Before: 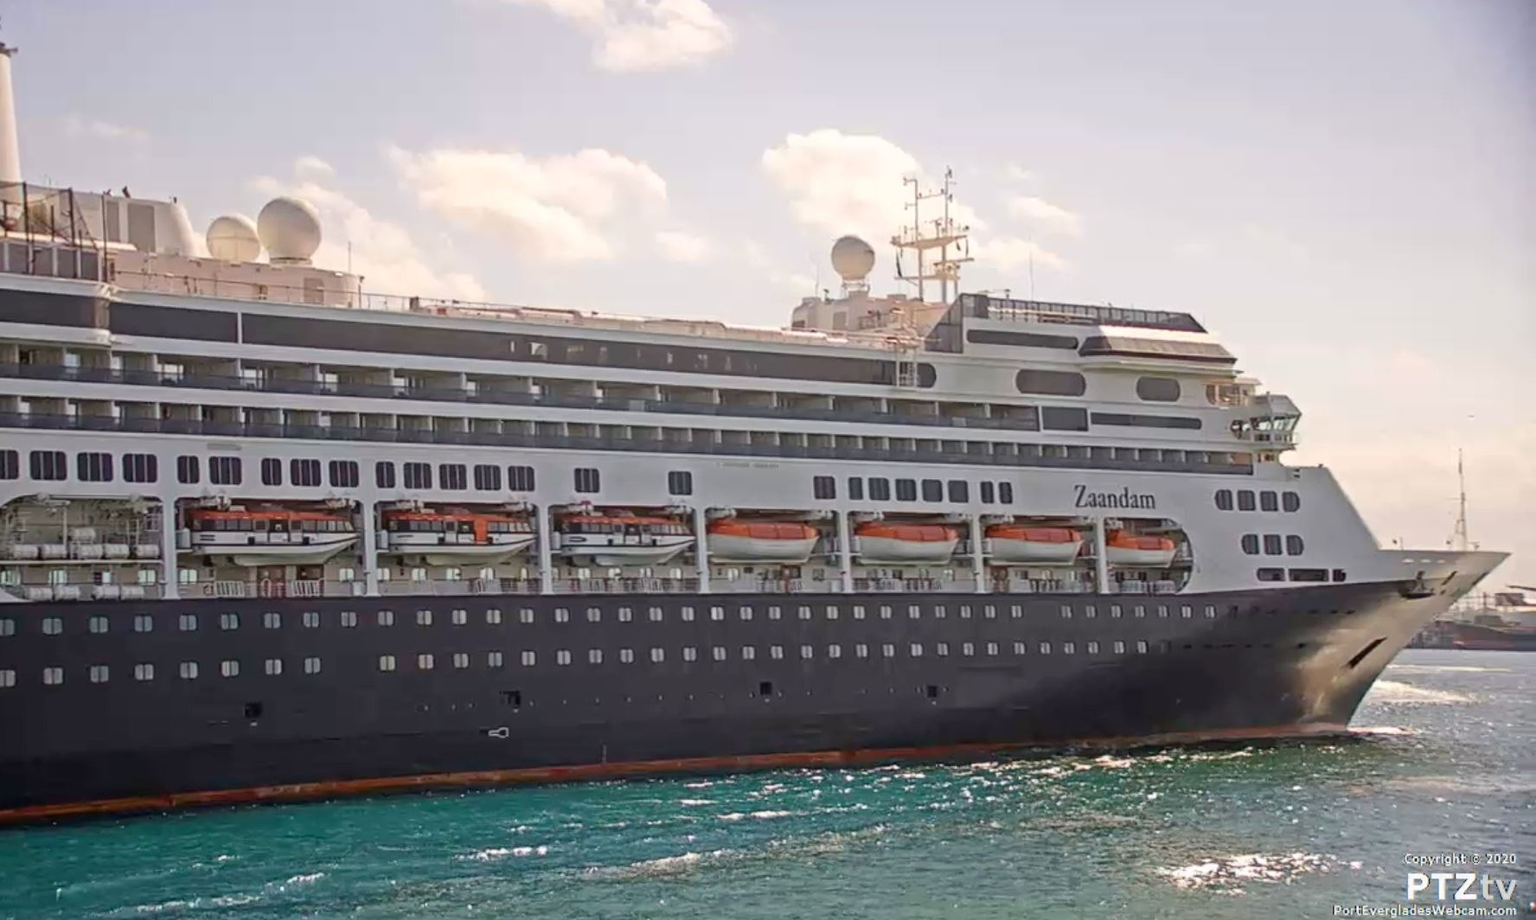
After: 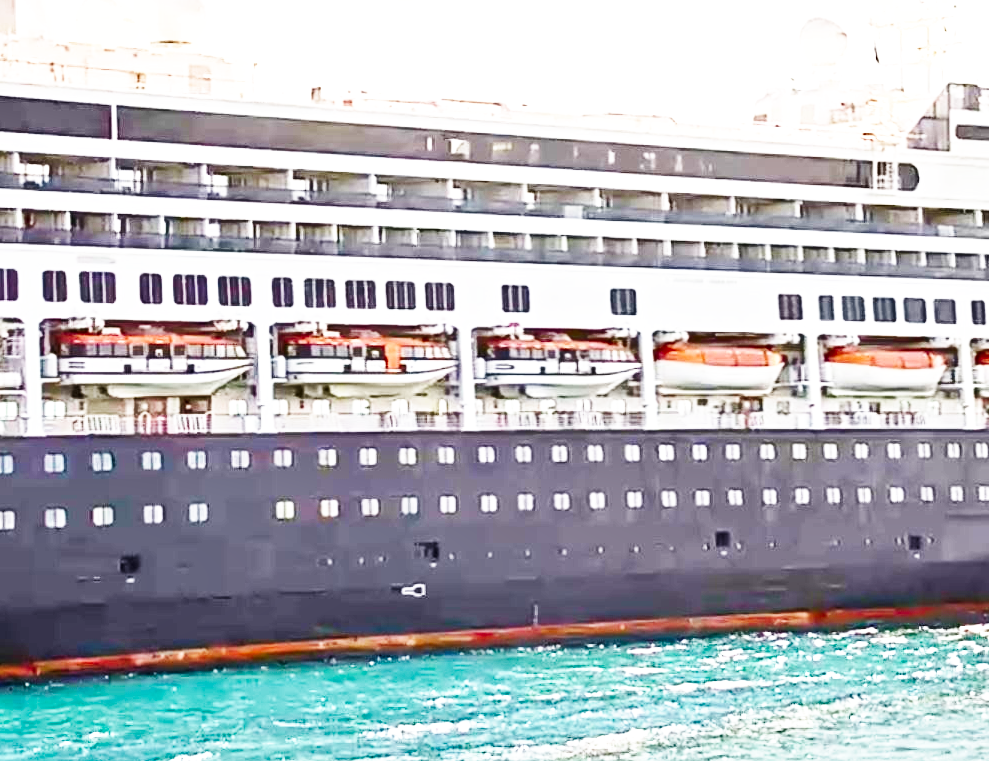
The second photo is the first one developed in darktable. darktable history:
crop: left 9.226%, top 24.214%, right 35.073%, bottom 4.239%
exposure: exposure 1.513 EV, compensate highlight preservation false
base curve: curves: ch0 [(0, 0) (0.007, 0.004) (0.027, 0.03) (0.046, 0.07) (0.207, 0.54) (0.442, 0.872) (0.673, 0.972) (1, 1)], preserve colors none
shadows and highlights: shadows 73.87, highlights -60.68, soften with gaussian
